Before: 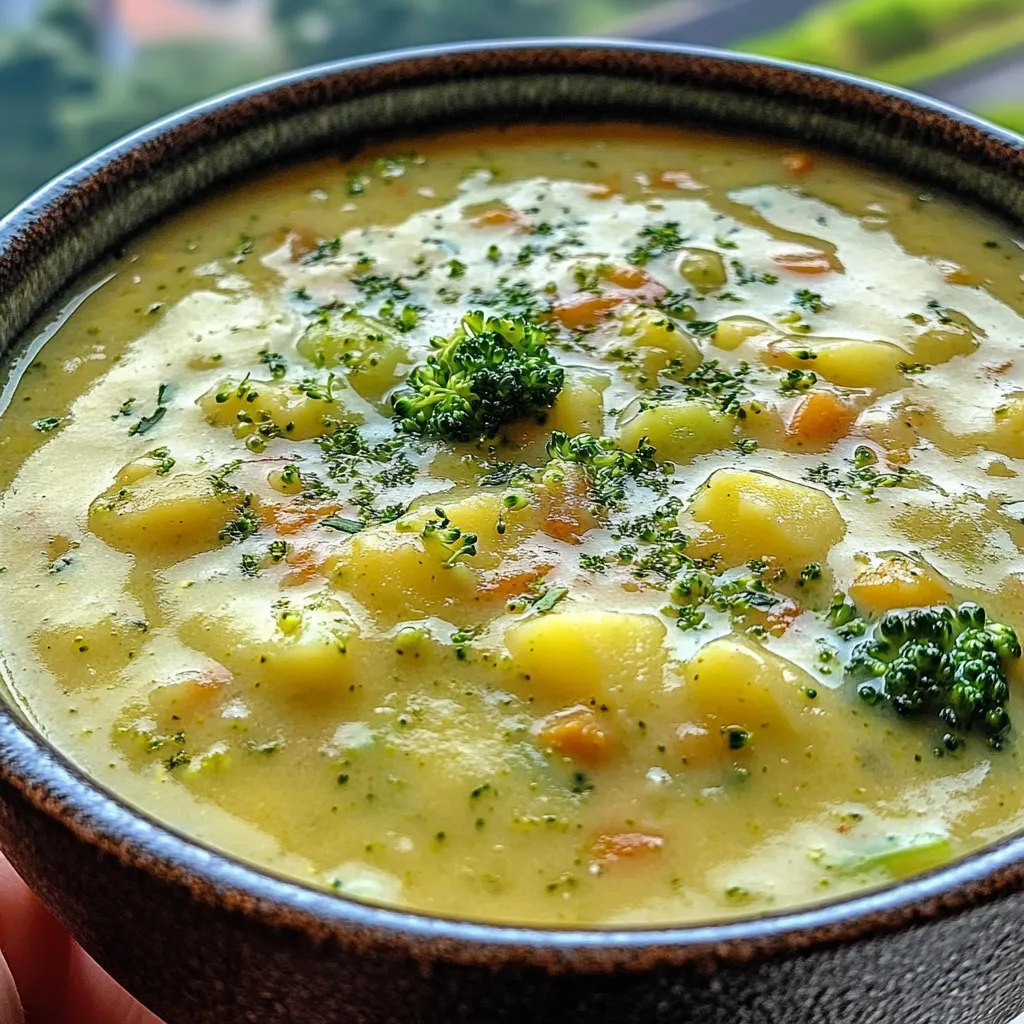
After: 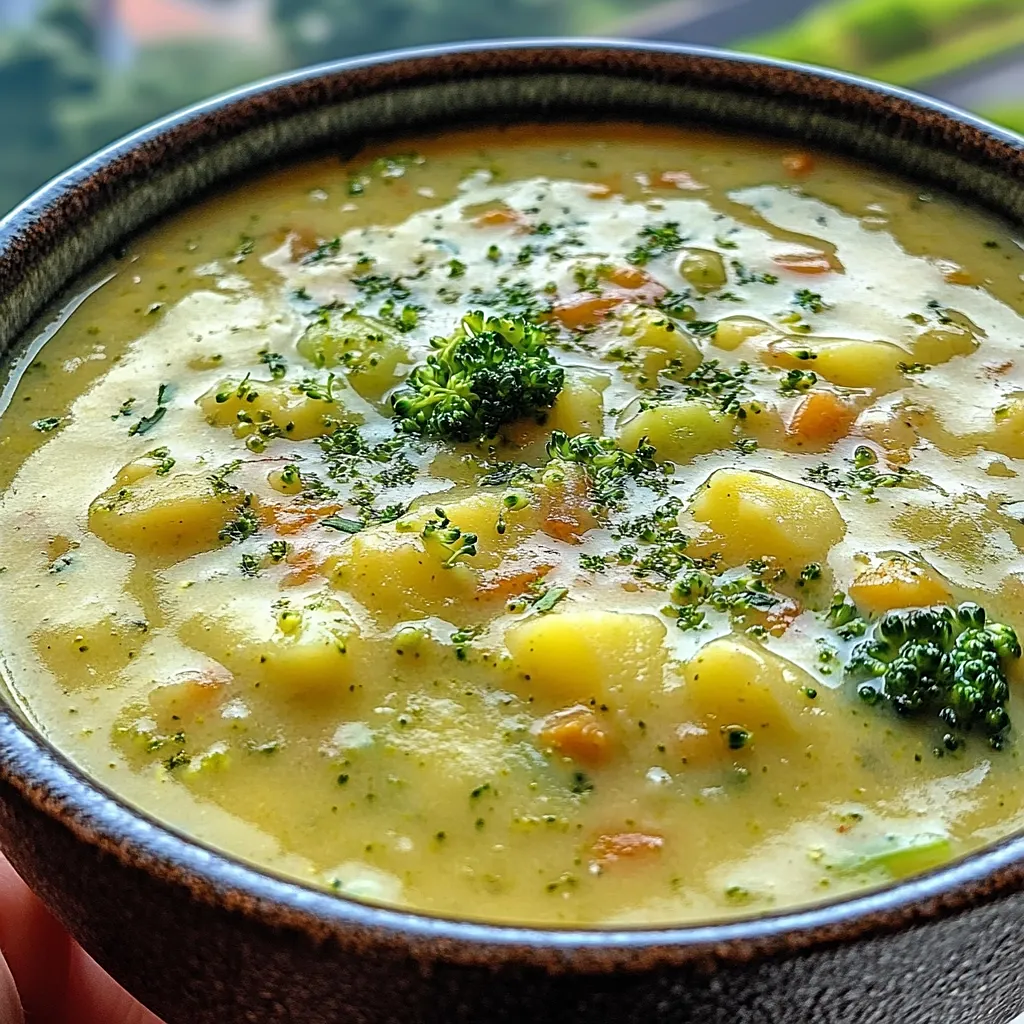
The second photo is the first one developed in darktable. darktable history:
sharpen: amount 0.2
tone equalizer: on, module defaults
